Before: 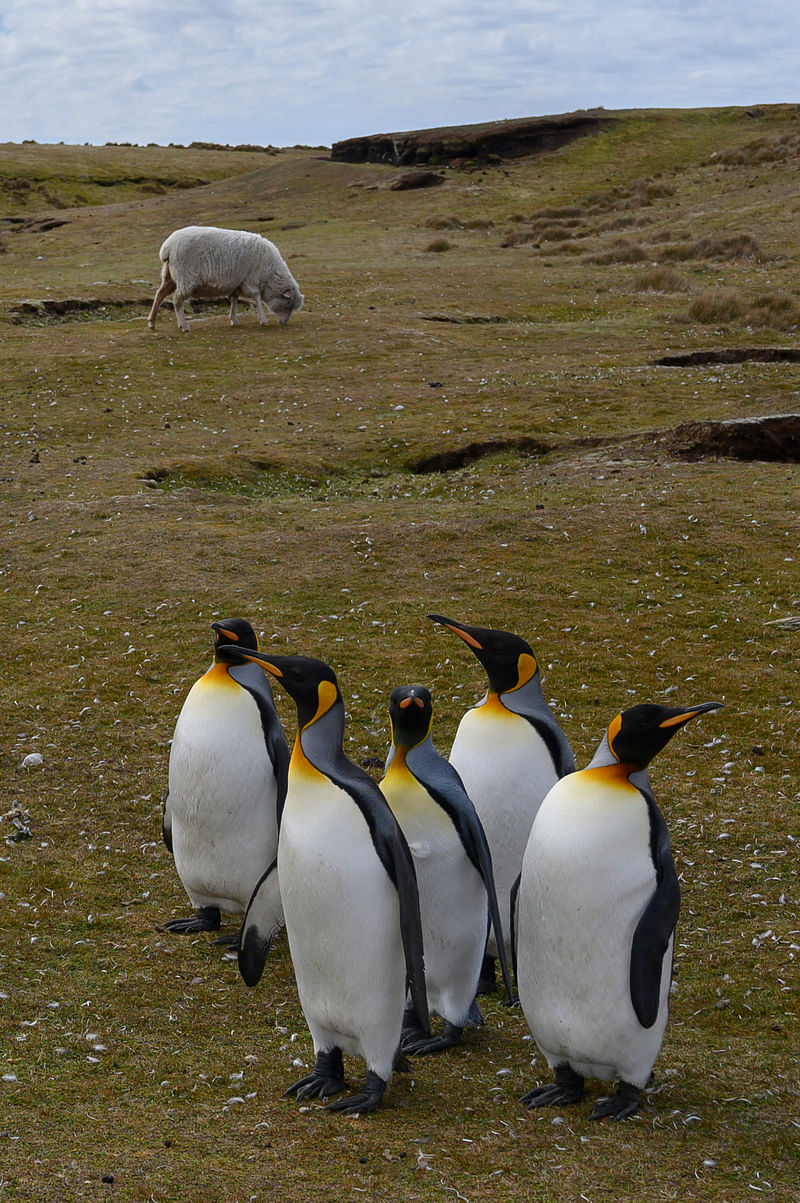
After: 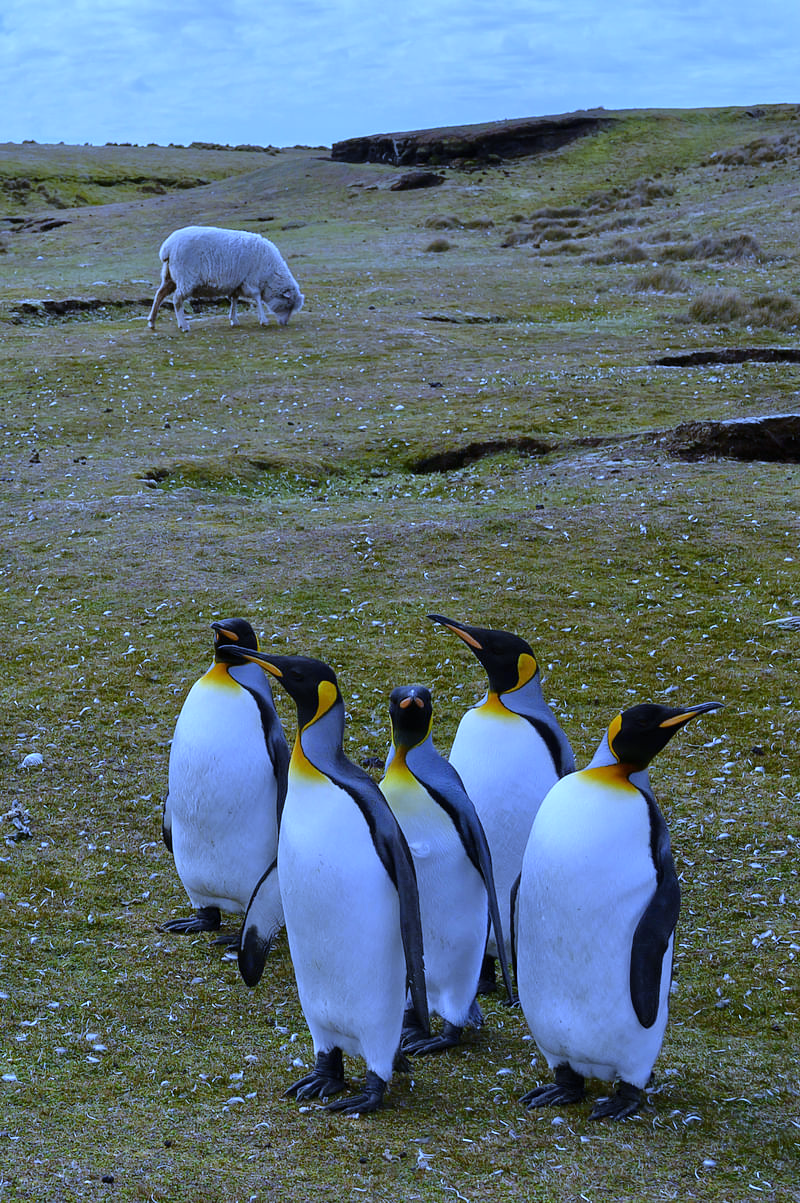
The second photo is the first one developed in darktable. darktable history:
white balance: red 0.766, blue 1.537
tone equalizer: -8 EV 0.001 EV, -7 EV -0.004 EV, -6 EV 0.009 EV, -5 EV 0.032 EV, -4 EV 0.276 EV, -3 EV 0.644 EV, -2 EV 0.584 EV, -1 EV 0.187 EV, +0 EV 0.024 EV
